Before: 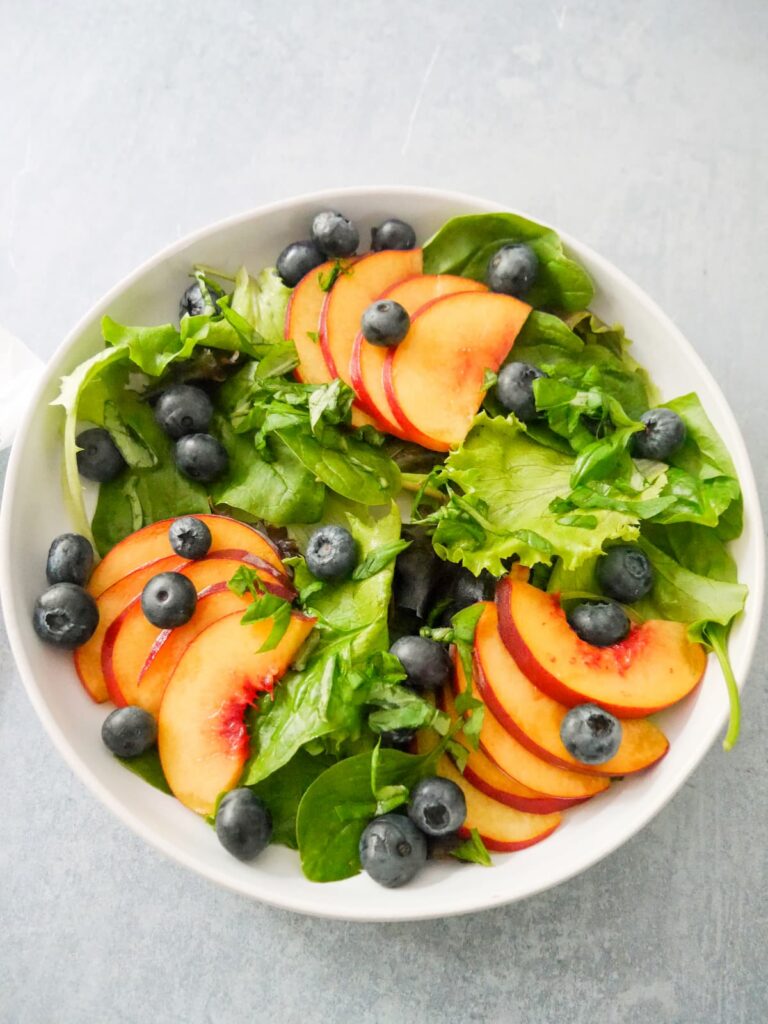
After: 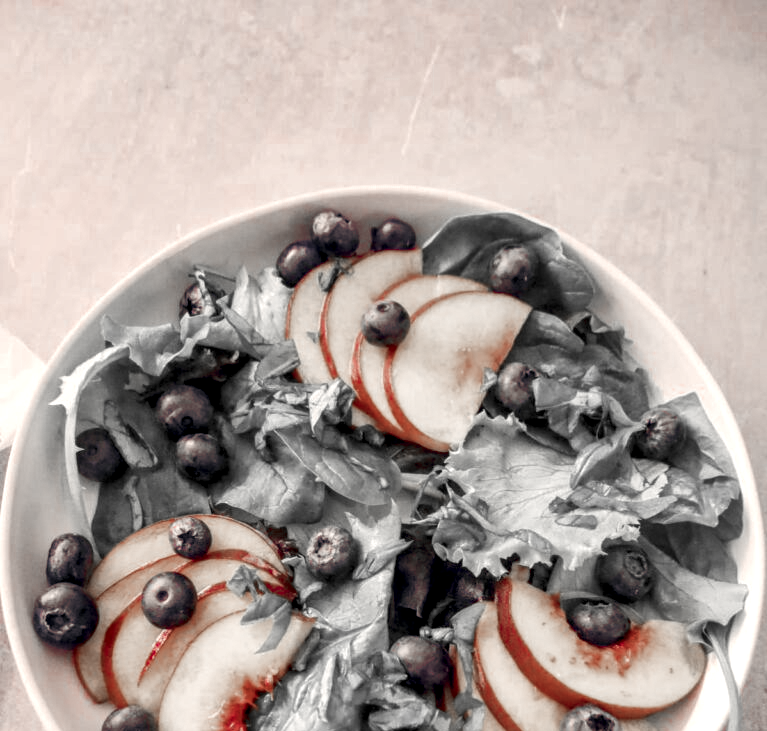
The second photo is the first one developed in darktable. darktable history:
local contrast: detail 150%
crop: right 0.001%, bottom 28.572%
color zones: curves: ch0 [(0, 0.278) (0.143, 0.5) (0.286, 0.5) (0.429, 0.5) (0.571, 0.5) (0.714, 0.5) (0.857, 0.5) (1, 0.5)]; ch1 [(0, 1) (0.143, 0.165) (0.286, 0) (0.429, 0) (0.571, 0) (0.714, 0) (0.857, 0.5) (1, 0.5)]; ch2 [(0, 0.508) (0.143, 0.5) (0.286, 0.5) (0.429, 0.5) (0.571, 0.5) (0.714, 0.5) (0.857, 0.5) (1, 0.5)]
color correction: highlights a* 19.73, highlights b* 28.01, shadows a* 3.28, shadows b* -16.85, saturation 0.744
tone equalizer: mask exposure compensation -0.488 EV
shadows and highlights: shadows 47.55, highlights -42.62, soften with gaussian
exposure: exposure -0.067 EV, compensate highlight preservation false
